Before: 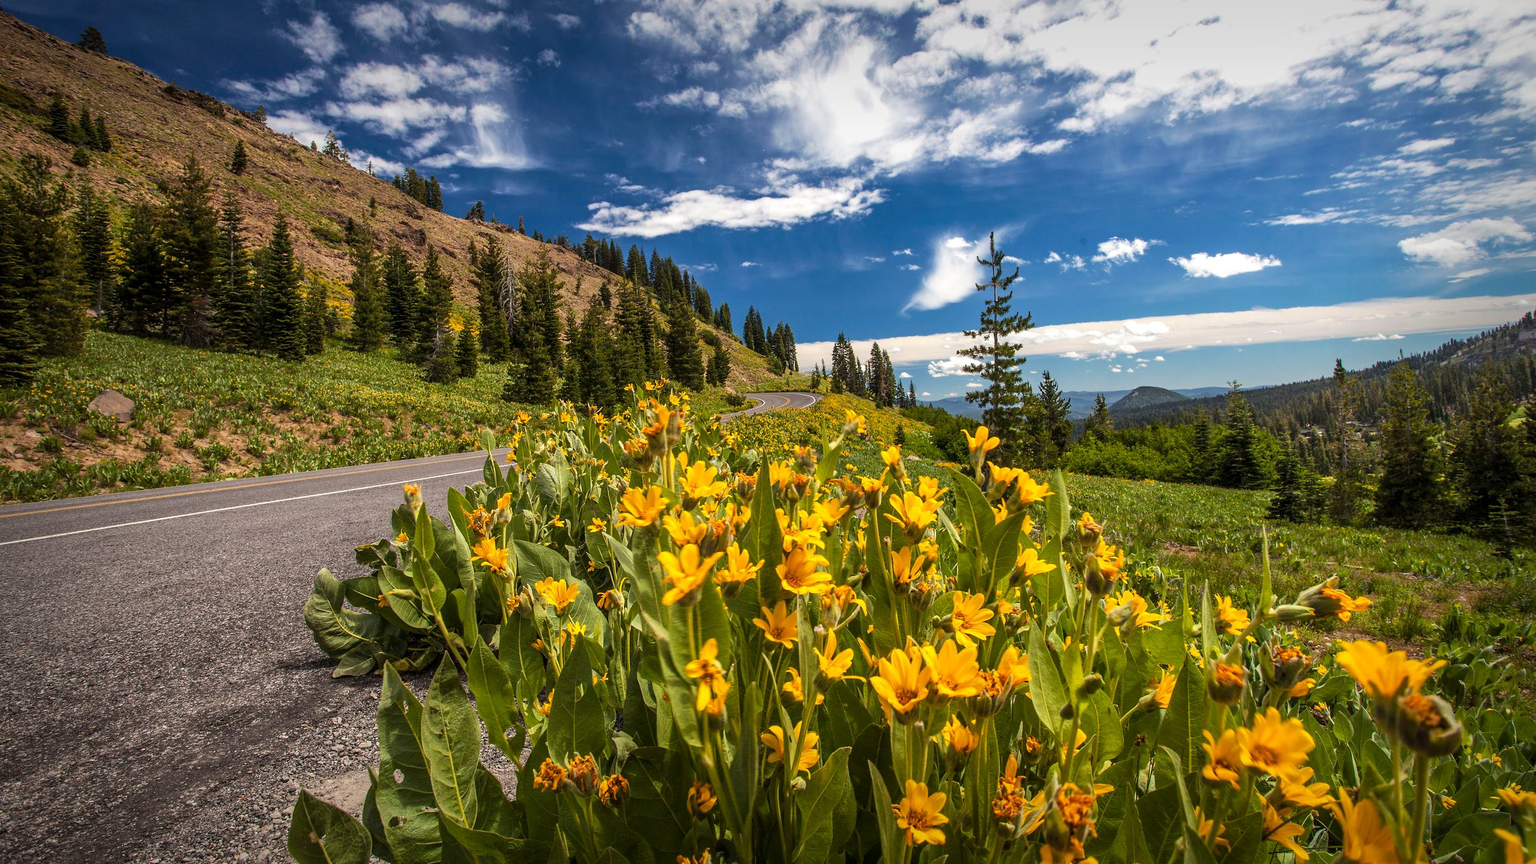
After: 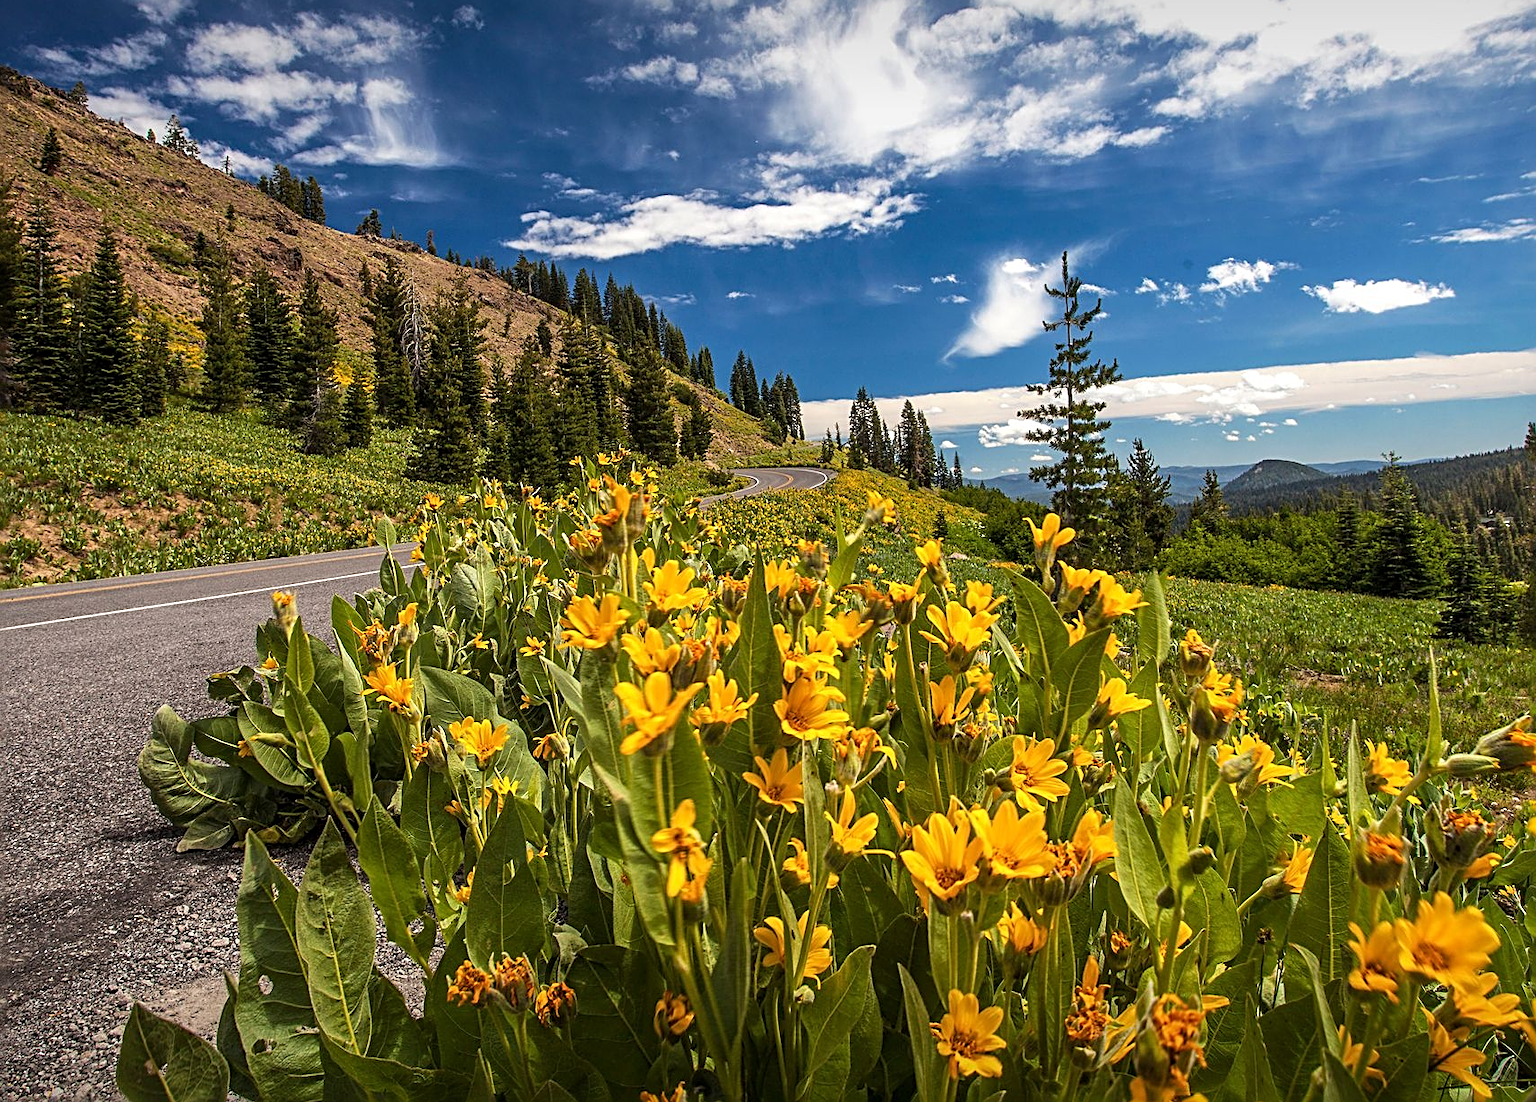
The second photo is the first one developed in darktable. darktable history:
sharpen: radius 2.543, amount 0.636
crop and rotate: left 13.15%, top 5.251%, right 12.609%
